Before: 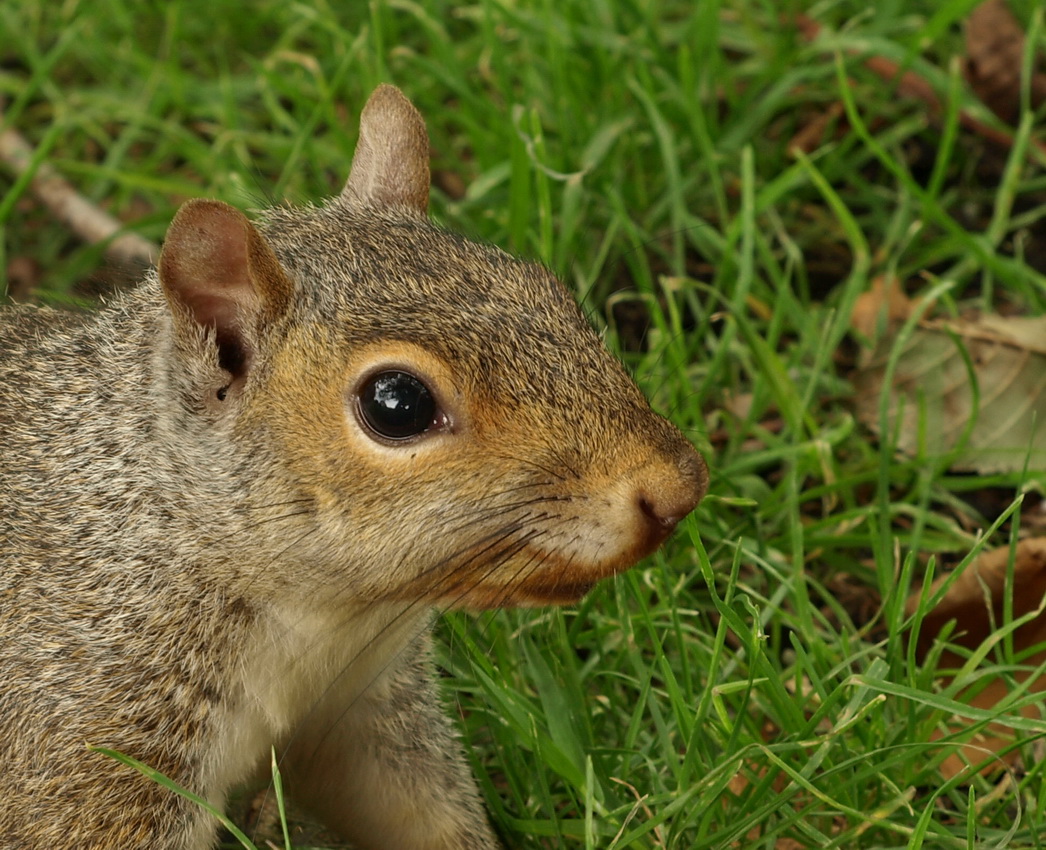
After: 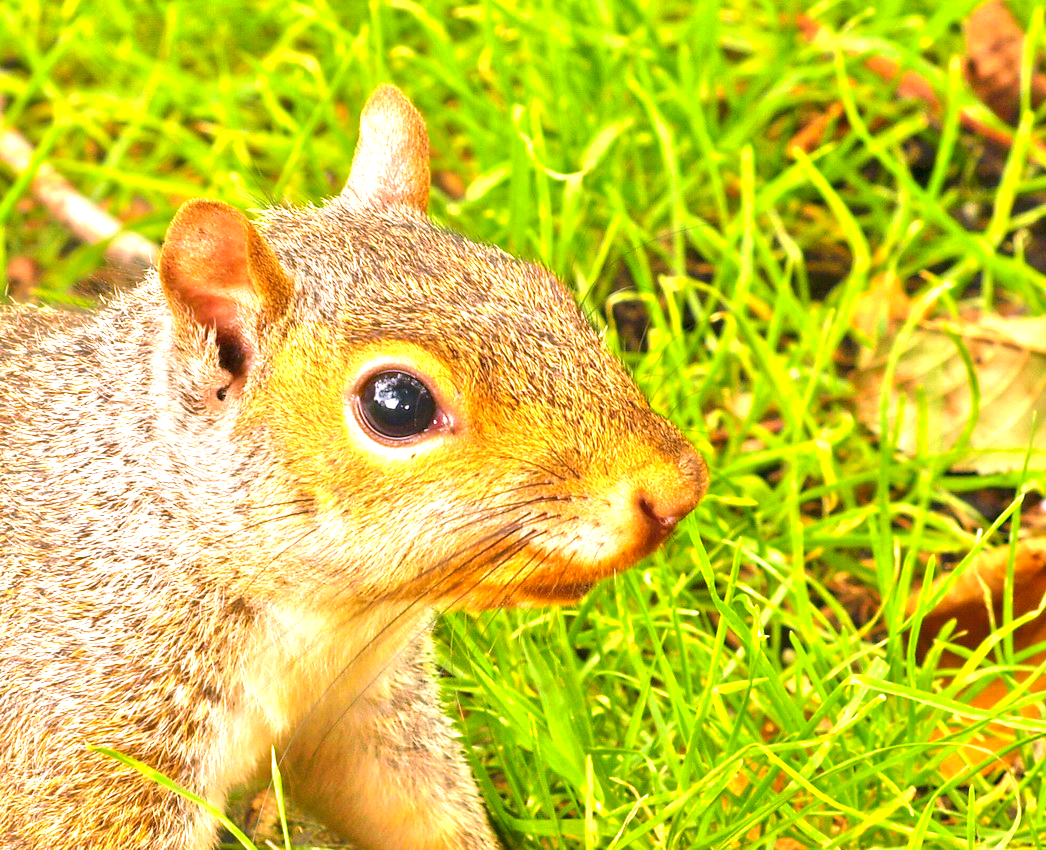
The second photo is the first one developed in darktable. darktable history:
color correction: highlights a* 15.46, highlights b* -20.56
tone equalizer: -8 EV 2 EV, -7 EV 2 EV, -6 EV 2 EV, -5 EV 2 EV, -4 EV 2 EV, -3 EV 1.5 EV, -2 EV 1 EV, -1 EV 0.5 EV
color balance rgb: linear chroma grading › shadows -10%, linear chroma grading › global chroma 20%, perceptual saturation grading › global saturation 15%, perceptual brilliance grading › global brilliance 30%, perceptual brilliance grading › highlights 12%, perceptual brilliance grading › mid-tones 24%, global vibrance 20%
